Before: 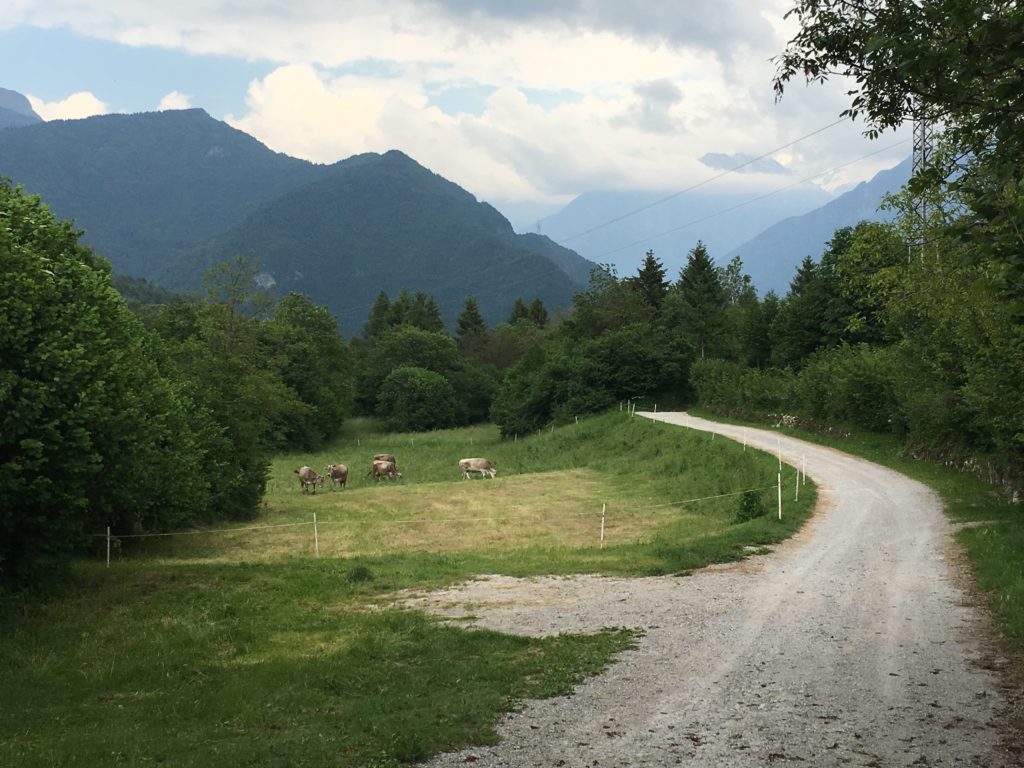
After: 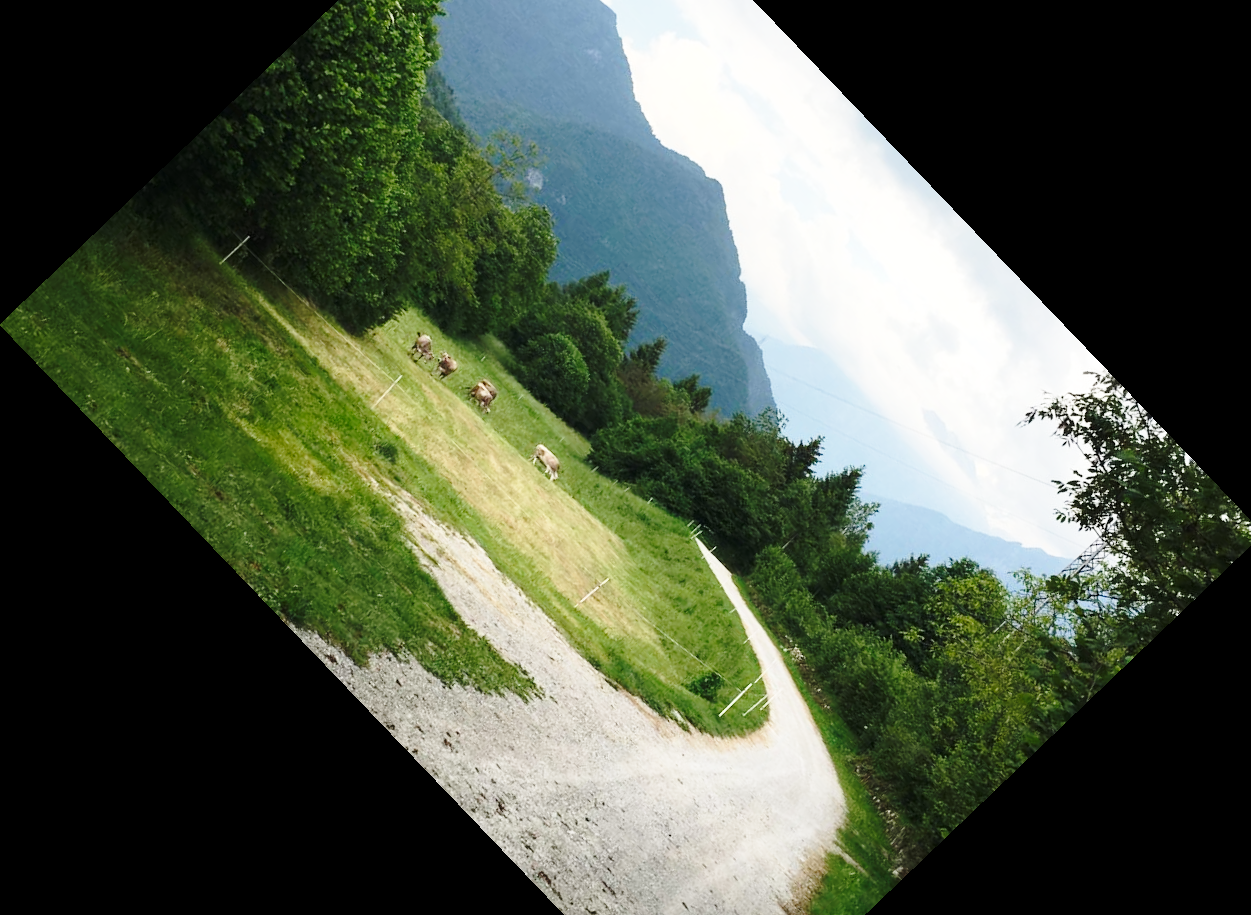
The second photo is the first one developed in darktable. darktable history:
base curve: curves: ch0 [(0, 0) (0.032, 0.037) (0.105, 0.228) (0.435, 0.76) (0.856, 0.983) (1, 1)], preserve colors none
crop and rotate: angle -46.26°, top 16.234%, right 0.912%, bottom 11.704%
